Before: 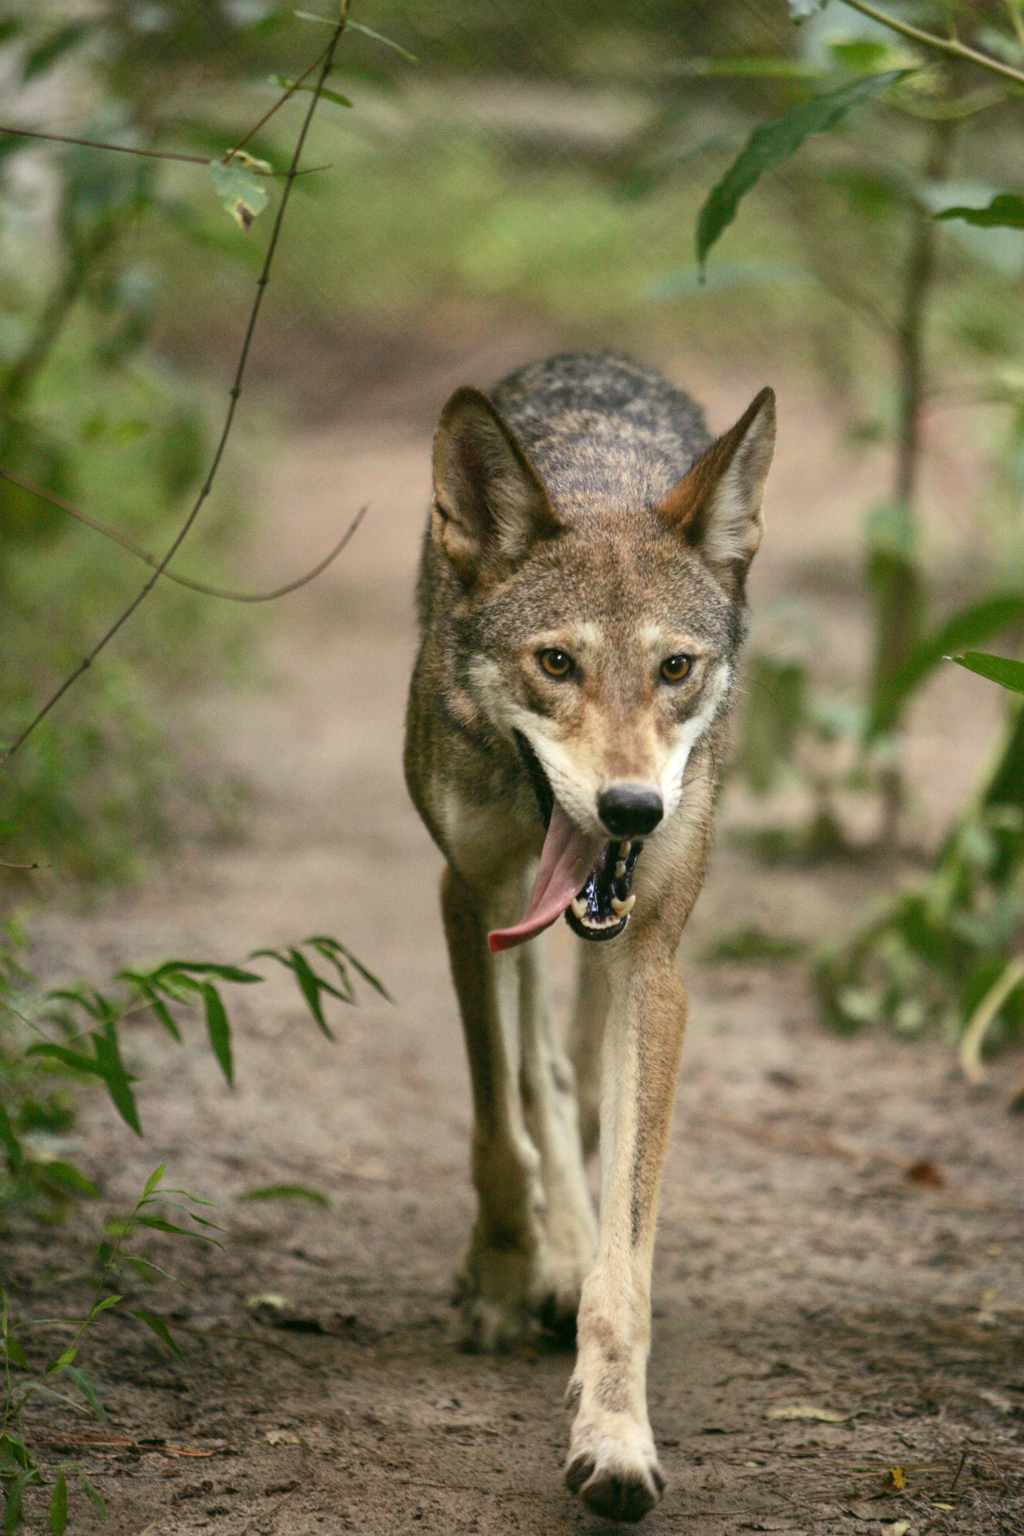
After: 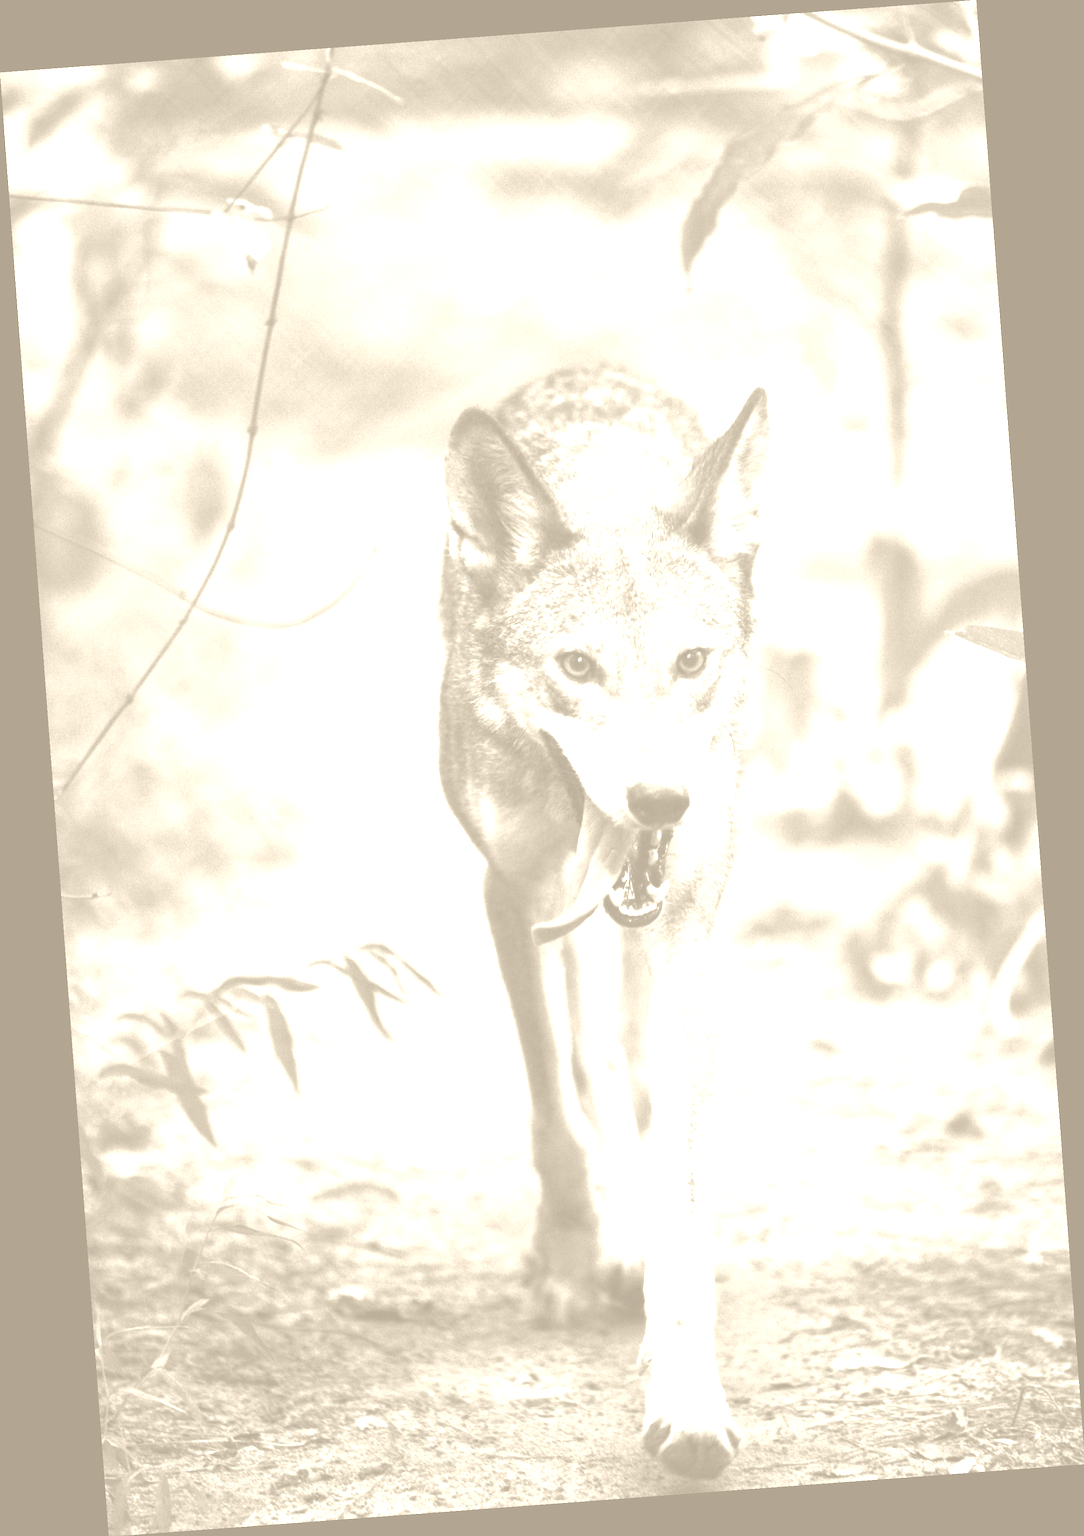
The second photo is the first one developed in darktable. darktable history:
rotate and perspective: rotation -4.25°, automatic cropping off
contrast brightness saturation: contrast 0.53, brightness 0.47, saturation -1
colorize: hue 36°, saturation 71%, lightness 80.79%
